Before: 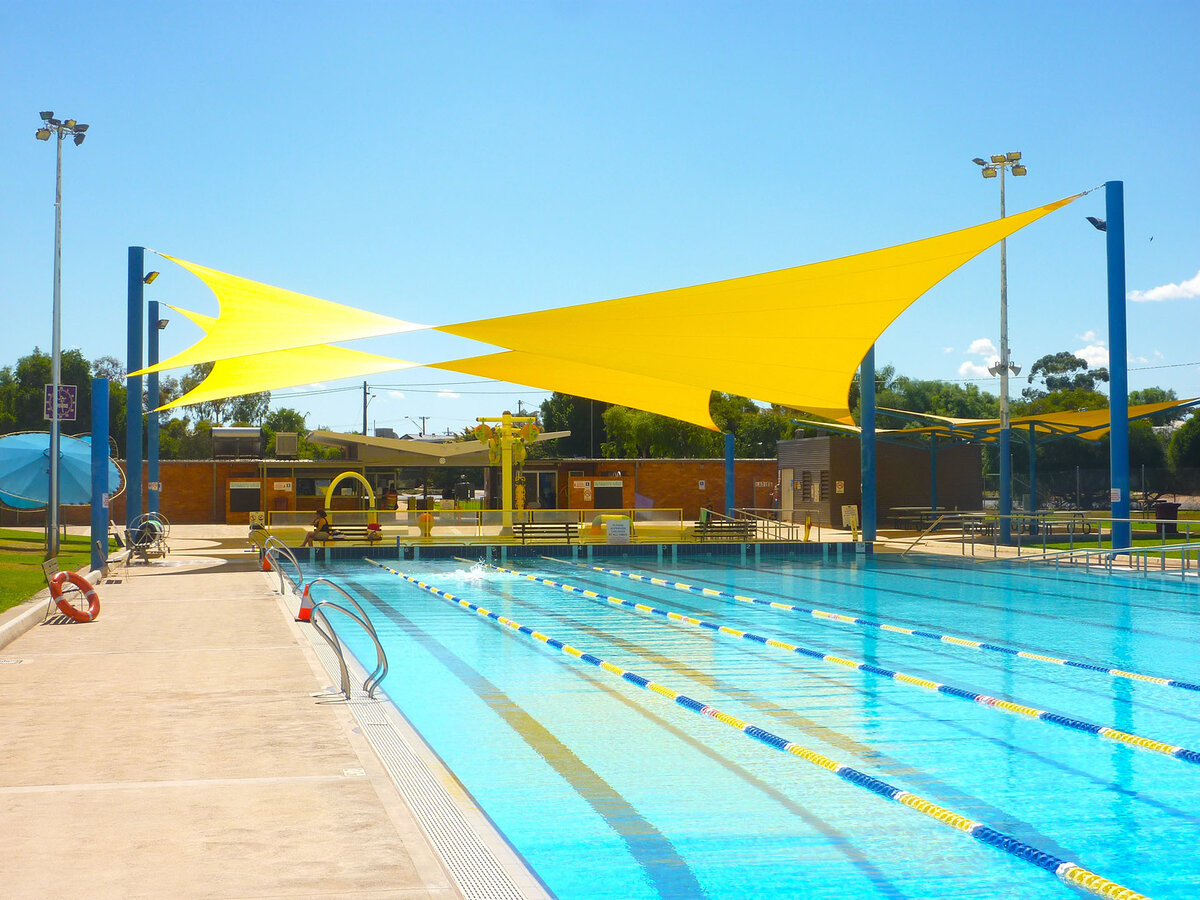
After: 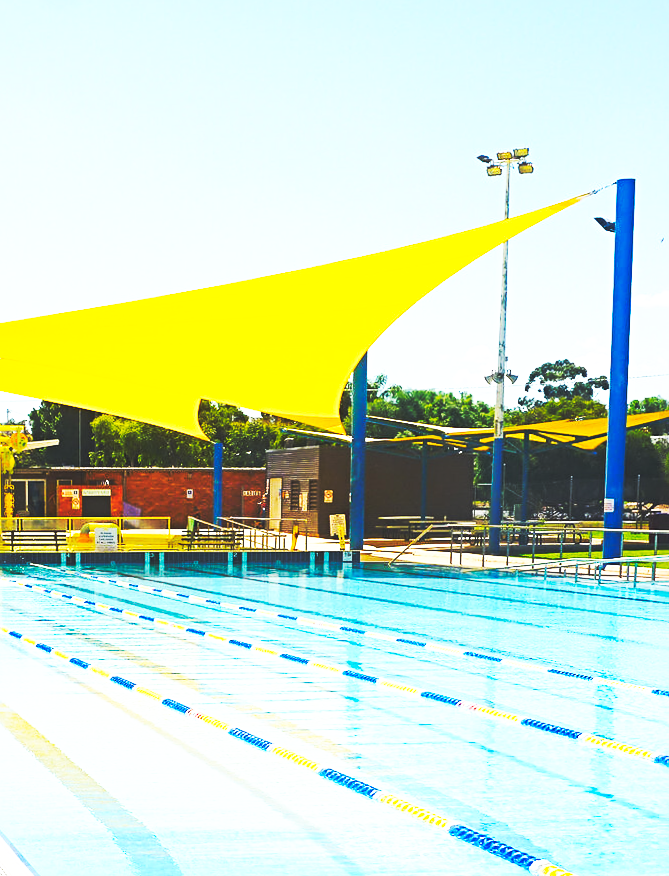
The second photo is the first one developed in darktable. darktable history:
crop: left 41.402%
sharpen: radius 4
base curve: curves: ch0 [(0, 0.015) (0.085, 0.116) (0.134, 0.298) (0.19, 0.545) (0.296, 0.764) (0.599, 0.982) (1, 1)], preserve colors none
rotate and perspective: rotation 0.074°, lens shift (vertical) 0.096, lens shift (horizontal) -0.041, crop left 0.043, crop right 0.952, crop top 0.024, crop bottom 0.979
